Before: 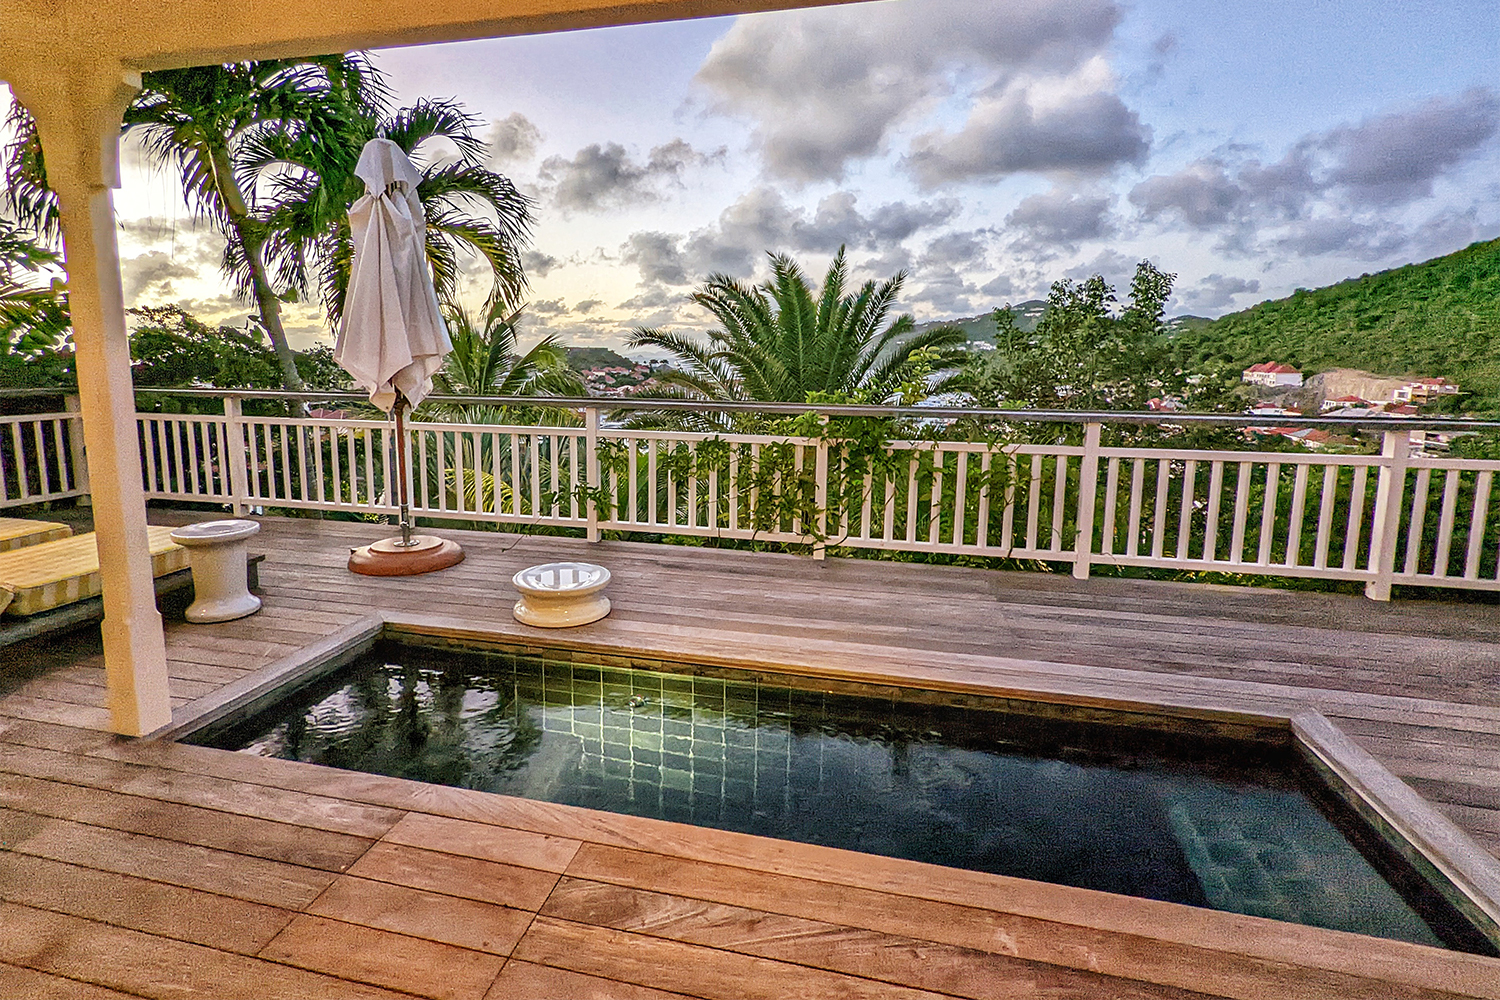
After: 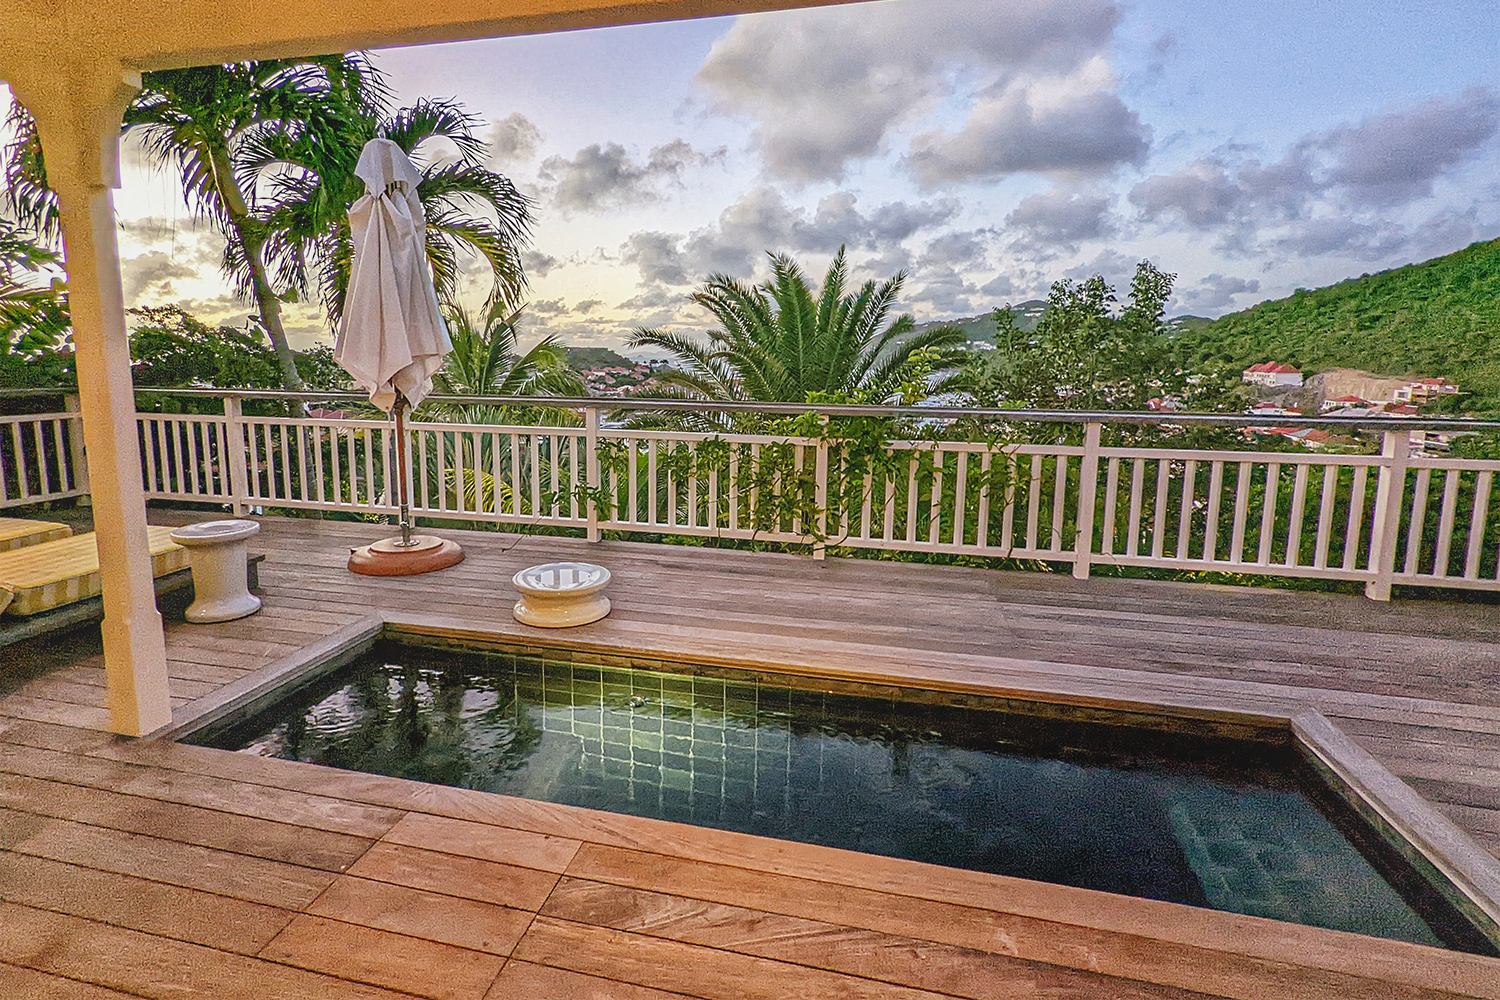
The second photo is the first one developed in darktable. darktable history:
contrast equalizer: octaves 7, y [[0.439, 0.44, 0.442, 0.457, 0.493, 0.498], [0.5 ×6], [0.5 ×6], [0 ×6], [0 ×6]]
sharpen: radius 5.285, amount 0.316, threshold 26.888
